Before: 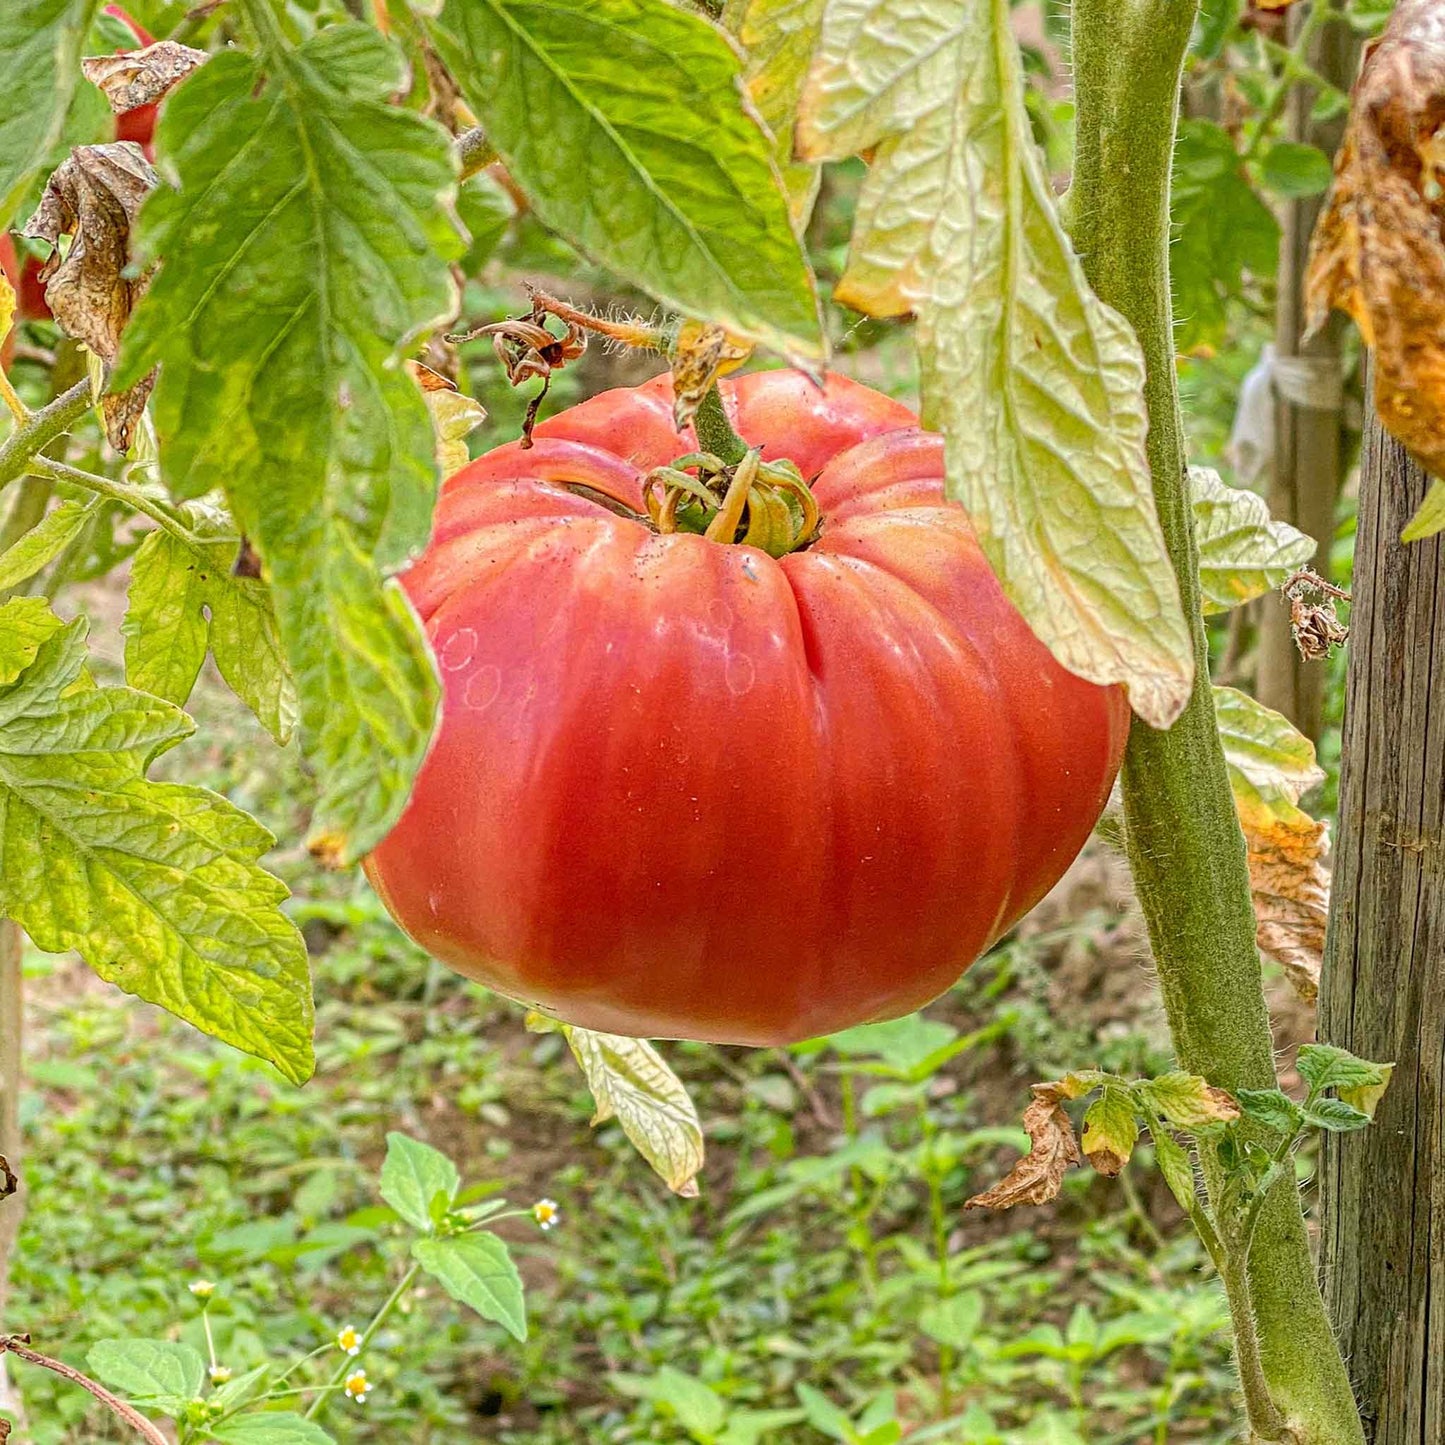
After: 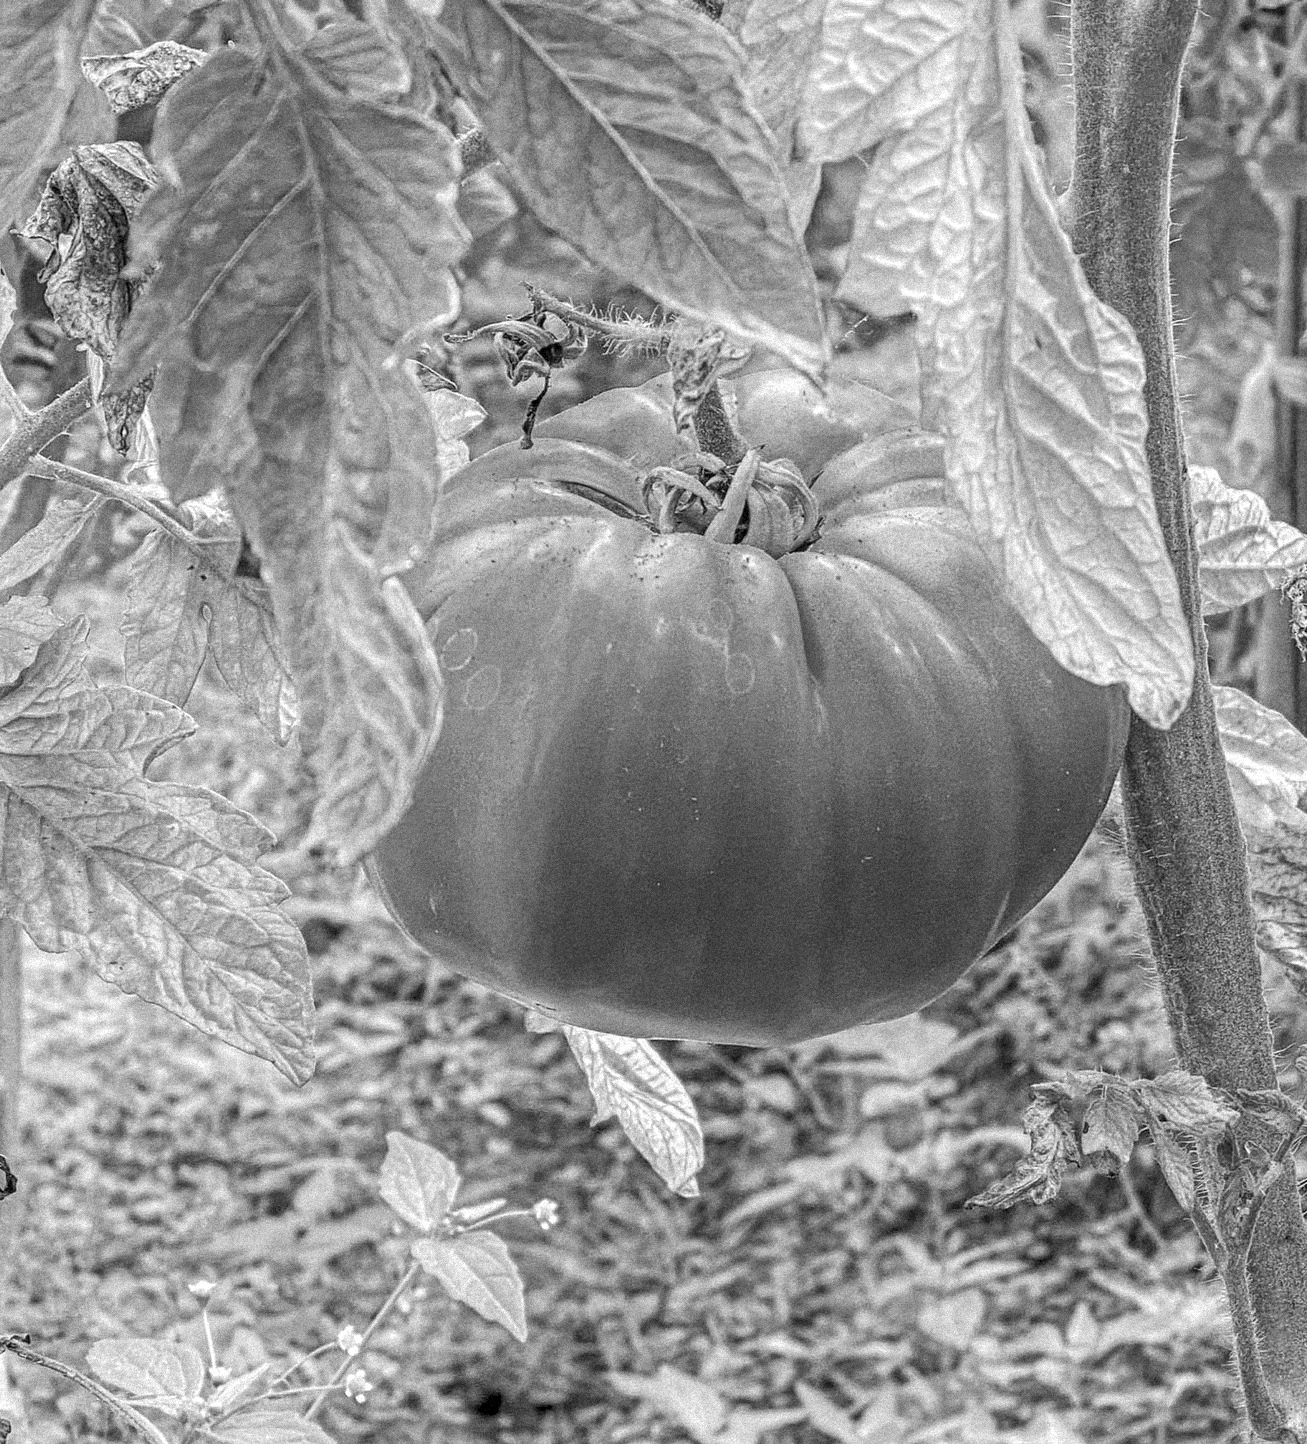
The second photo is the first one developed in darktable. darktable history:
local contrast: on, module defaults
crop: right 9.509%, bottom 0.031%
monochrome: on, module defaults
grain: coarseness 9.38 ISO, strength 34.99%, mid-tones bias 0%
